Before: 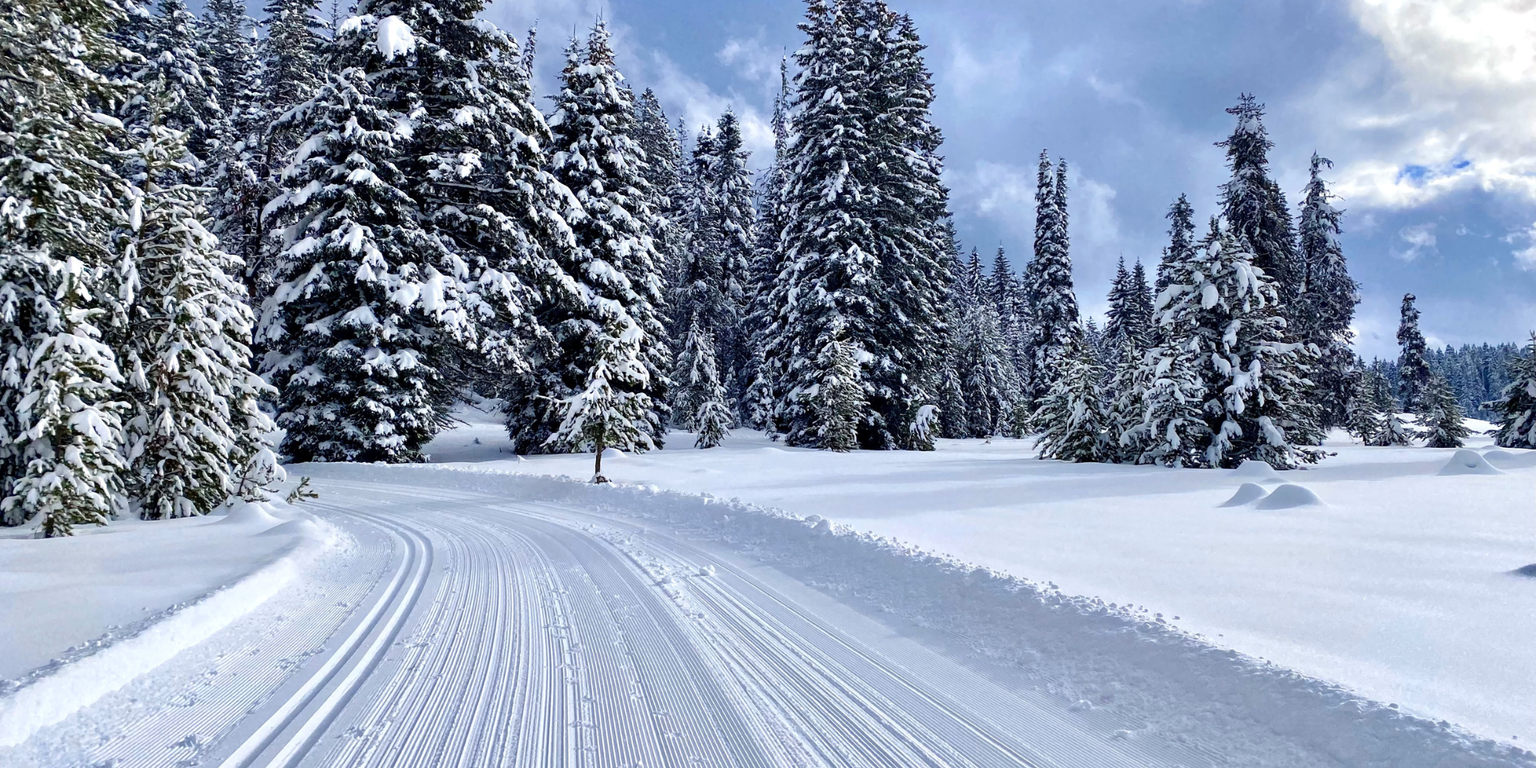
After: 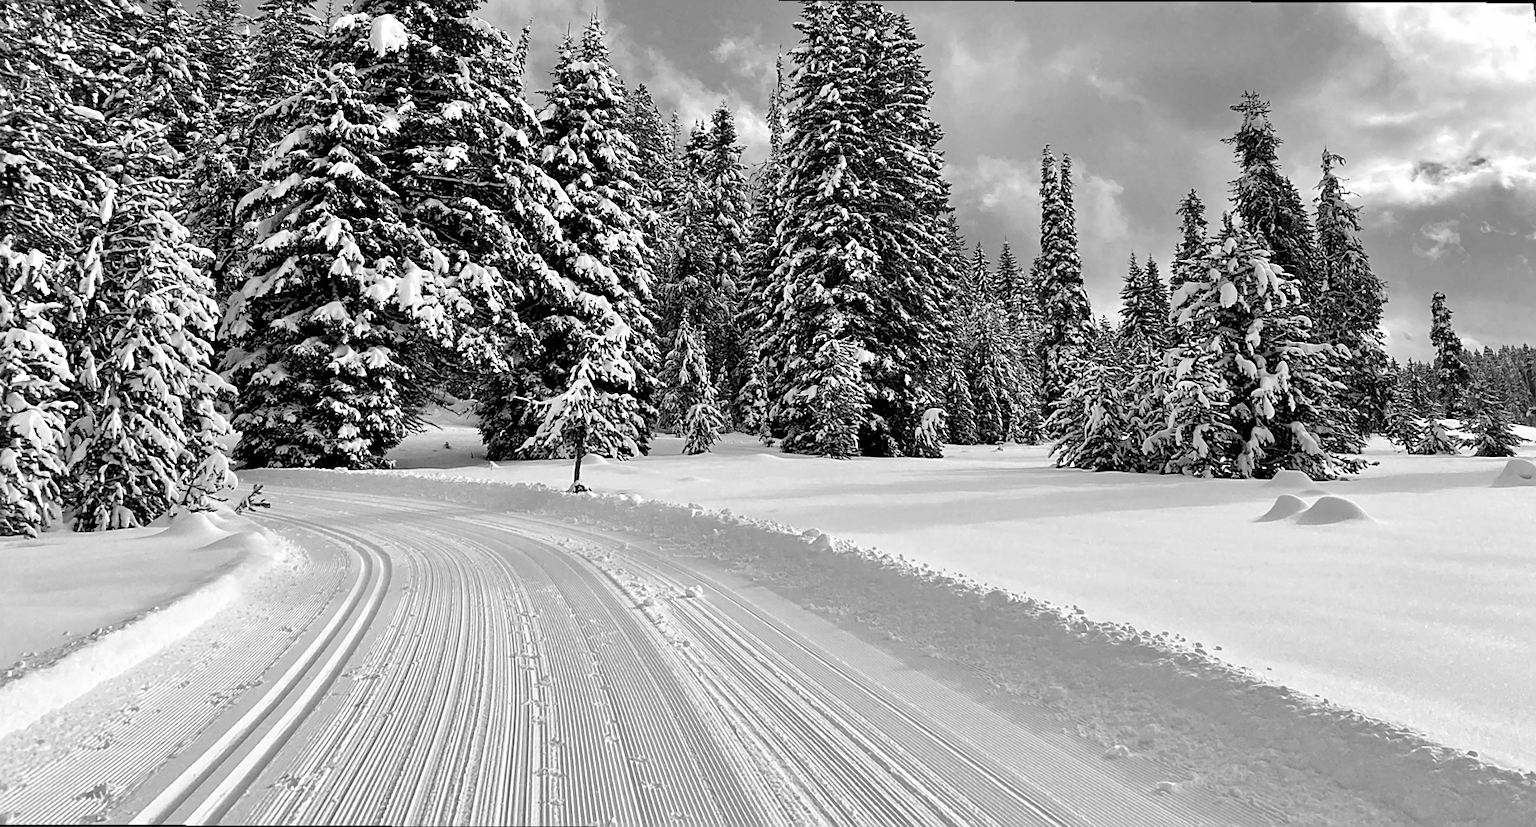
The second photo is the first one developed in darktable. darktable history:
rotate and perspective: rotation 0.215°, lens shift (vertical) -0.139, crop left 0.069, crop right 0.939, crop top 0.002, crop bottom 0.996
sharpen: on, module defaults
white balance: red 1.127, blue 0.943
color zones: curves: ch0 [(0.25, 0.5) (0.423, 0.5) (0.443, 0.5) (0.521, 0.756) (0.568, 0.5) (0.576, 0.5) (0.75, 0.5)]; ch1 [(0.25, 0.5) (0.423, 0.5) (0.443, 0.5) (0.539, 0.873) (0.624, 0.565) (0.631, 0.5) (0.75, 0.5)]
monochrome: a -11.7, b 1.62, size 0.5, highlights 0.38
